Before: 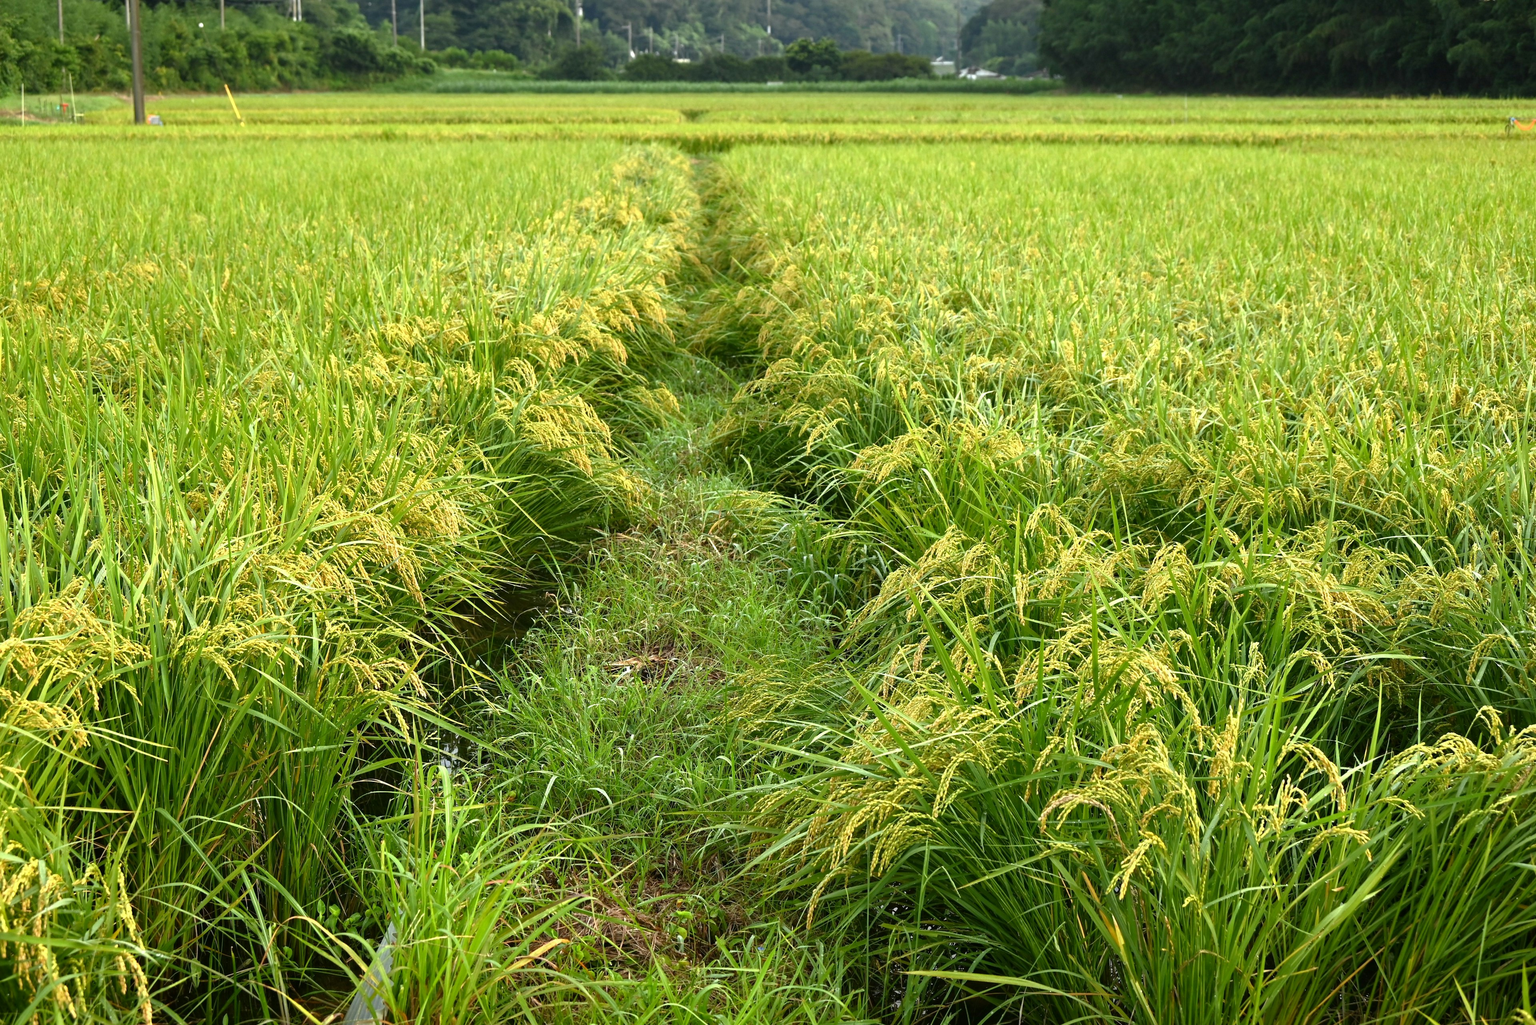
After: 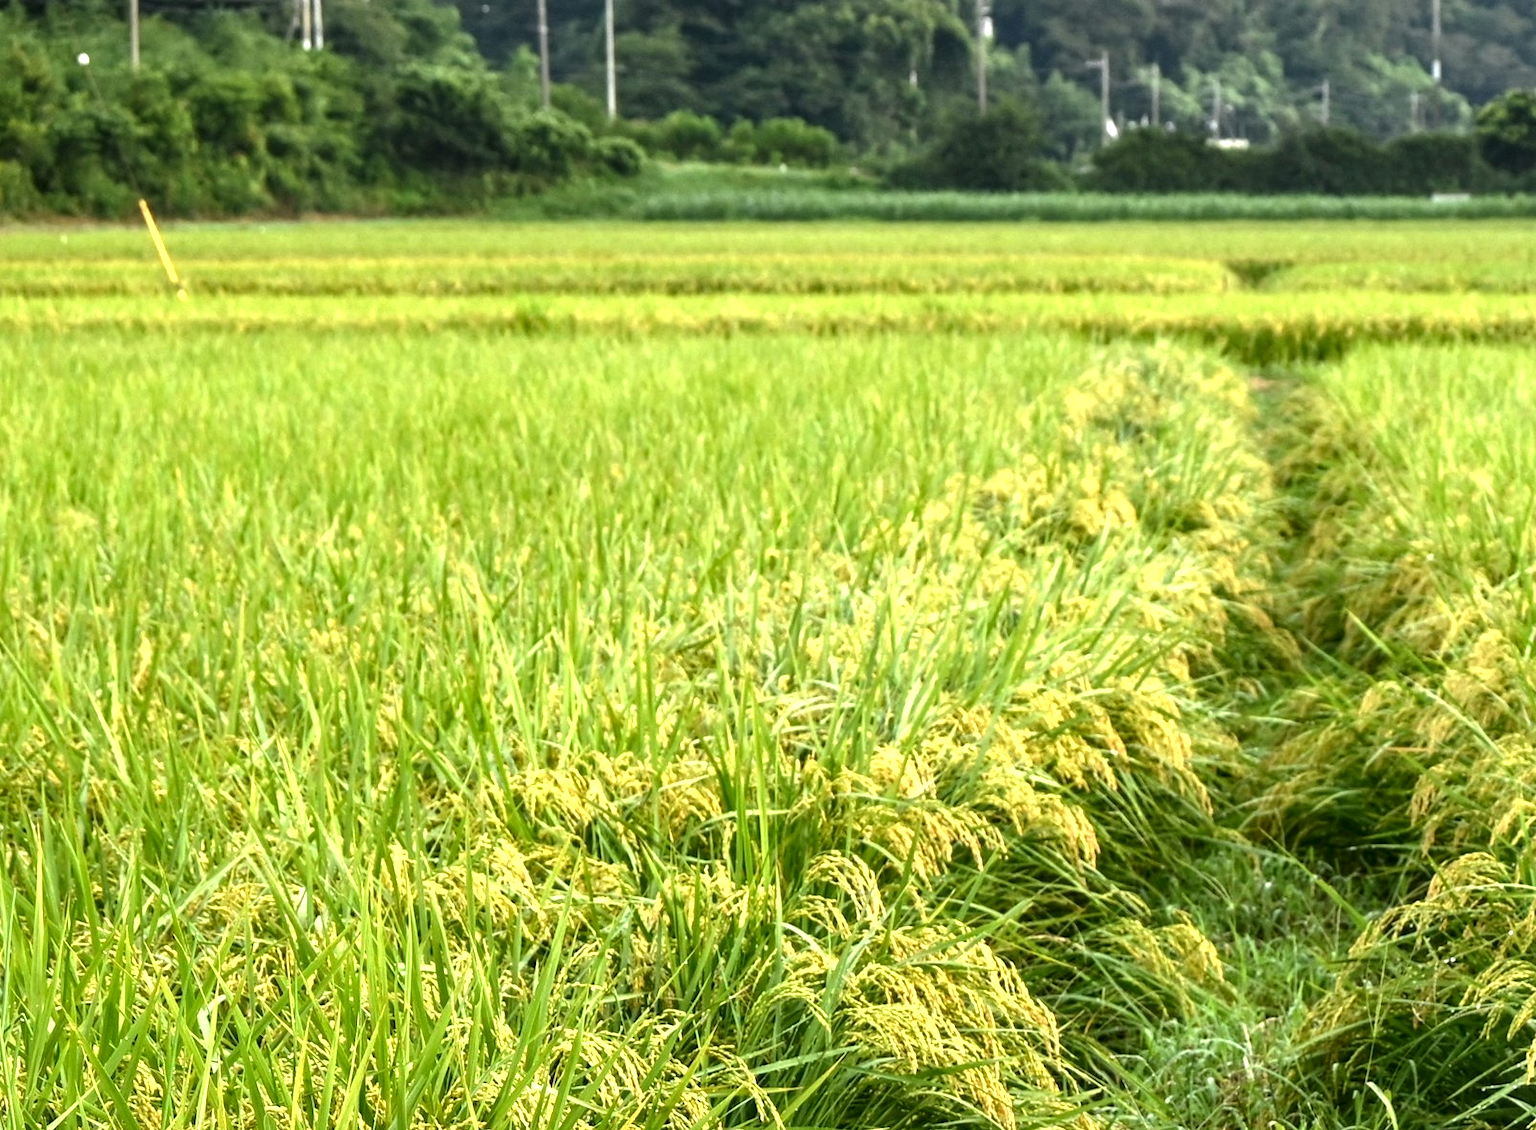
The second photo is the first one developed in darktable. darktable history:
local contrast: on, module defaults
tone equalizer: -8 EV -0.417 EV, -7 EV -0.389 EV, -6 EV -0.333 EV, -5 EV -0.222 EV, -3 EV 0.222 EV, -2 EV 0.333 EV, -1 EV 0.389 EV, +0 EV 0.417 EV, edges refinement/feathering 500, mask exposure compensation -1.57 EV, preserve details no
crop and rotate: left 10.817%, top 0.062%, right 47.194%, bottom 53.626%
